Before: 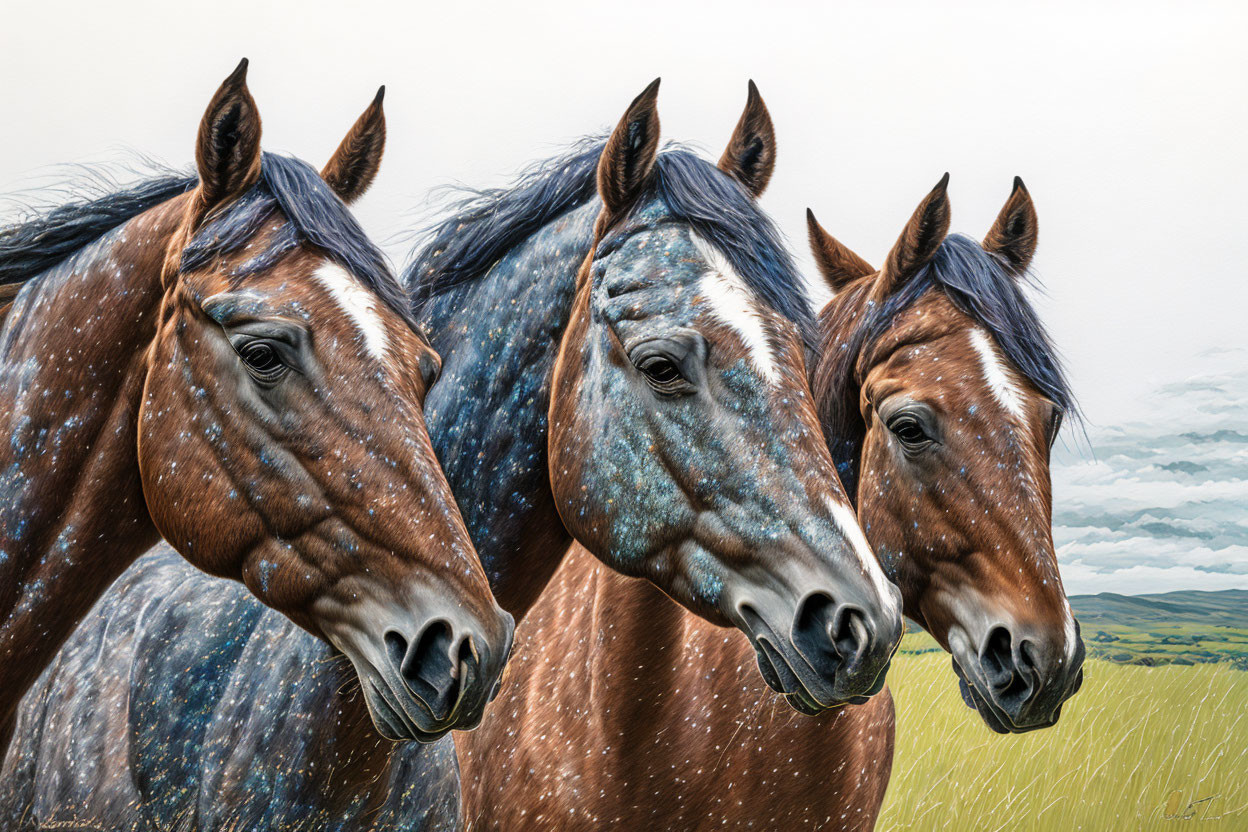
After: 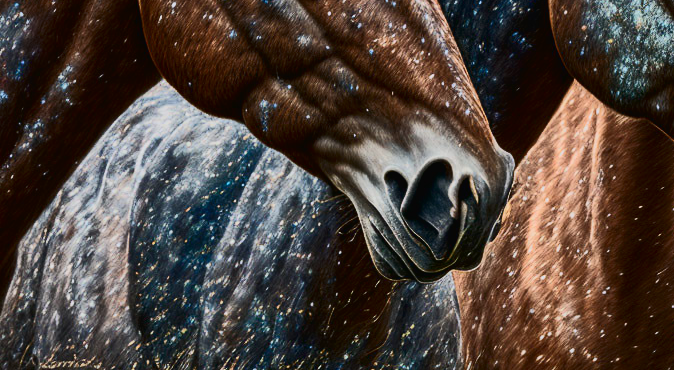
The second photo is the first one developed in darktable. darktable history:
tone curve: curves: ch0 [(0, 0) (0.003, 0.005) (0.011, 0.007) (0.025, 0.009) (0.044, 0.013) (0.069, 0.017) (0.1, 0.02) (0.136, 0.029) (0.177, 0.052) (0.224, 0.086) (0.277, 0.129) (0.335, 0.188) (0.399, 0.256) (0.468, 0.361) (0.543, 0.526) (0.623, 0.696) (0.709, 0.784) (0.801, 0.85) (0.898, 0.882) (1, 1)], color space Lab, independent channels, preserve colors none
crop and rotate: top 55.364%, right 45.921%, bottom 0.134%
contrast brightness saturation: contrast -0.118
